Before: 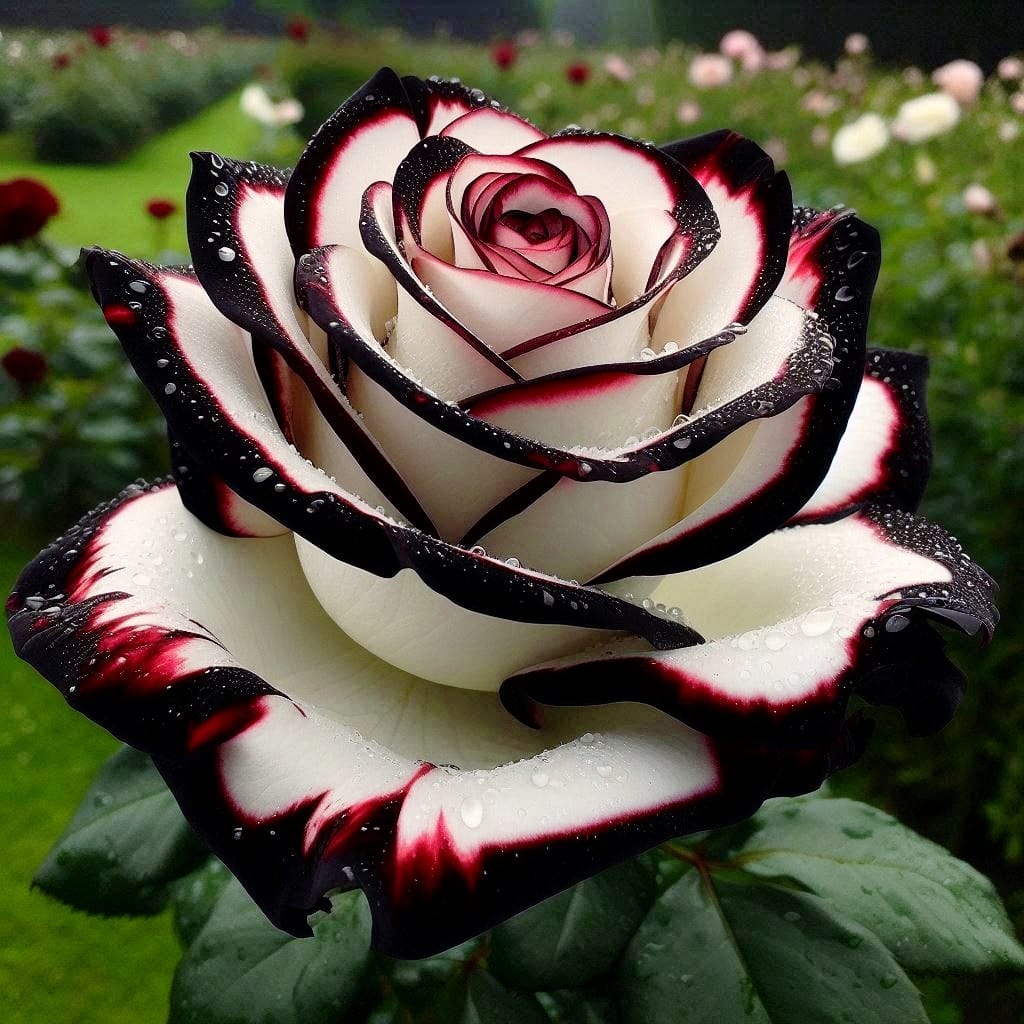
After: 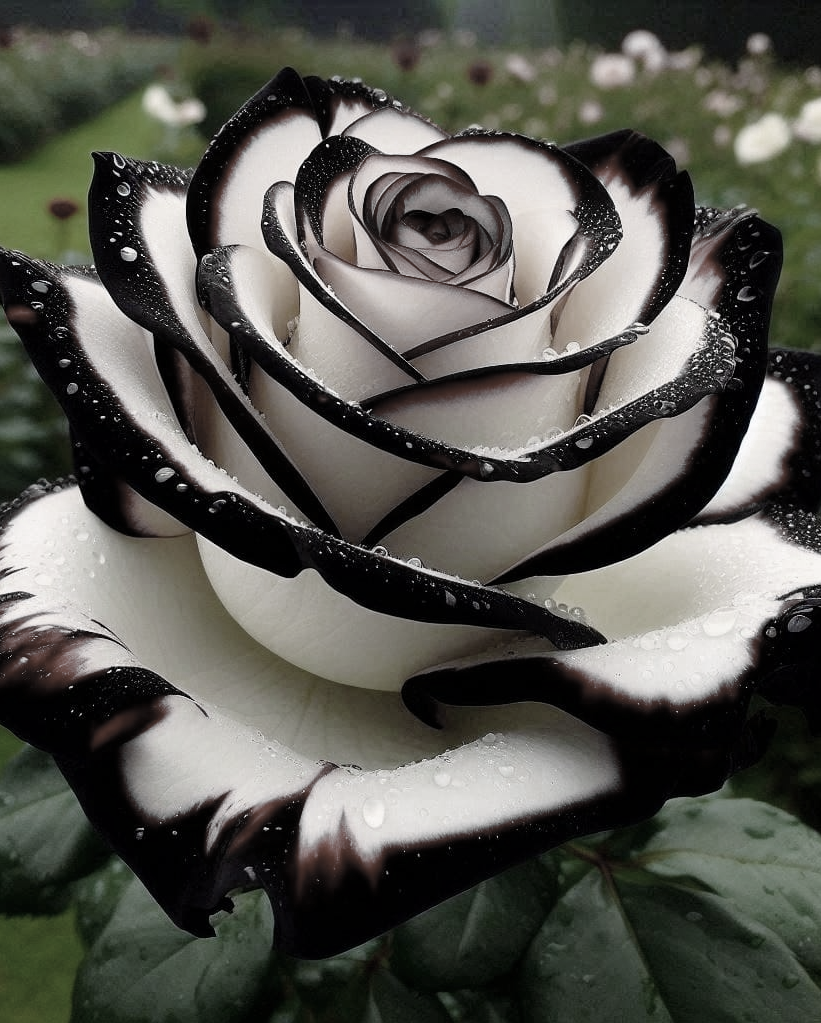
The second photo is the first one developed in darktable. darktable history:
color zones: curves: ch0 [(0, 0.487) (0.241, 0.395) (0.434, 0.373) (0.658, 0.412) (0.838, 0.487)]; ch1 [(0, 0) (0.053, 0.053) (0.211, 0.202) (0.579, 0.259) (0.781, 0.241)]
crop and rotate: left 9.597%, right 10.195%
